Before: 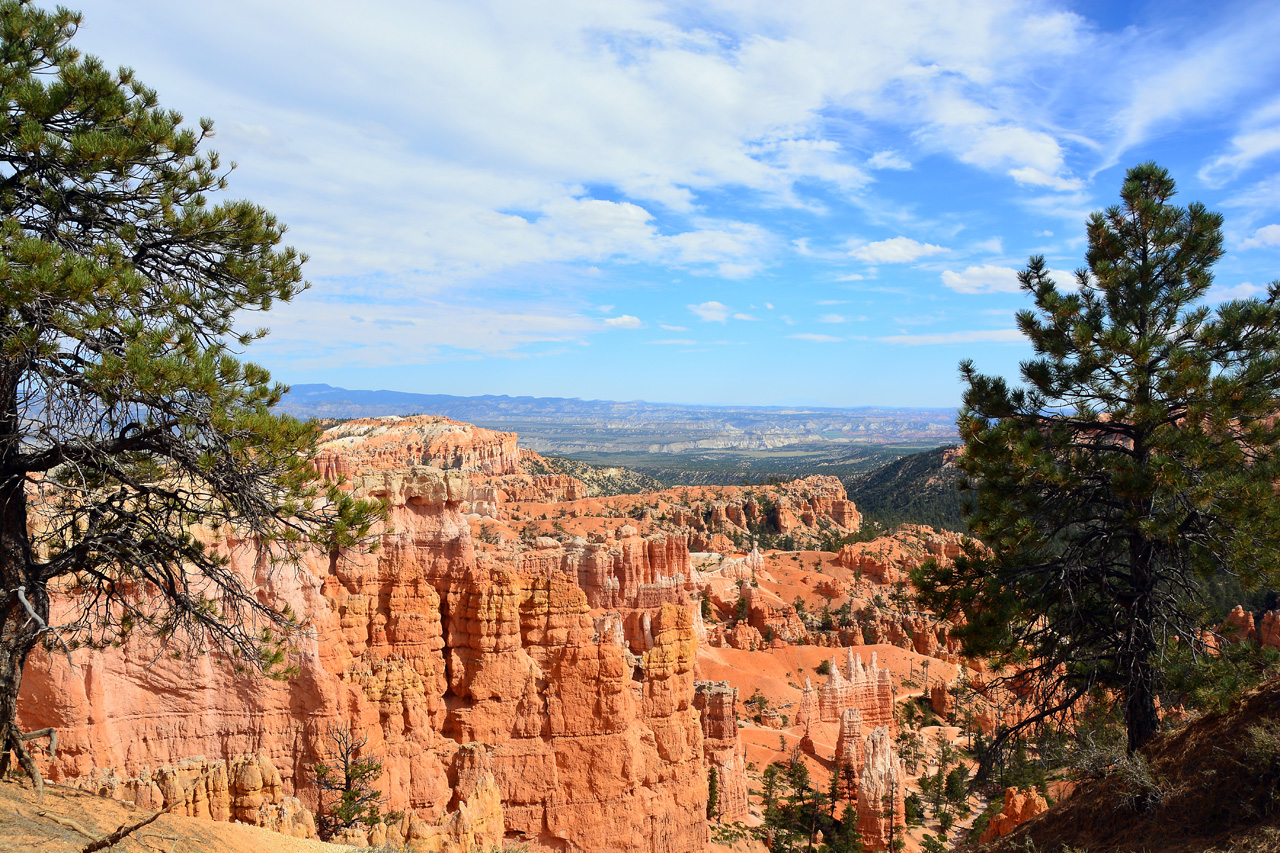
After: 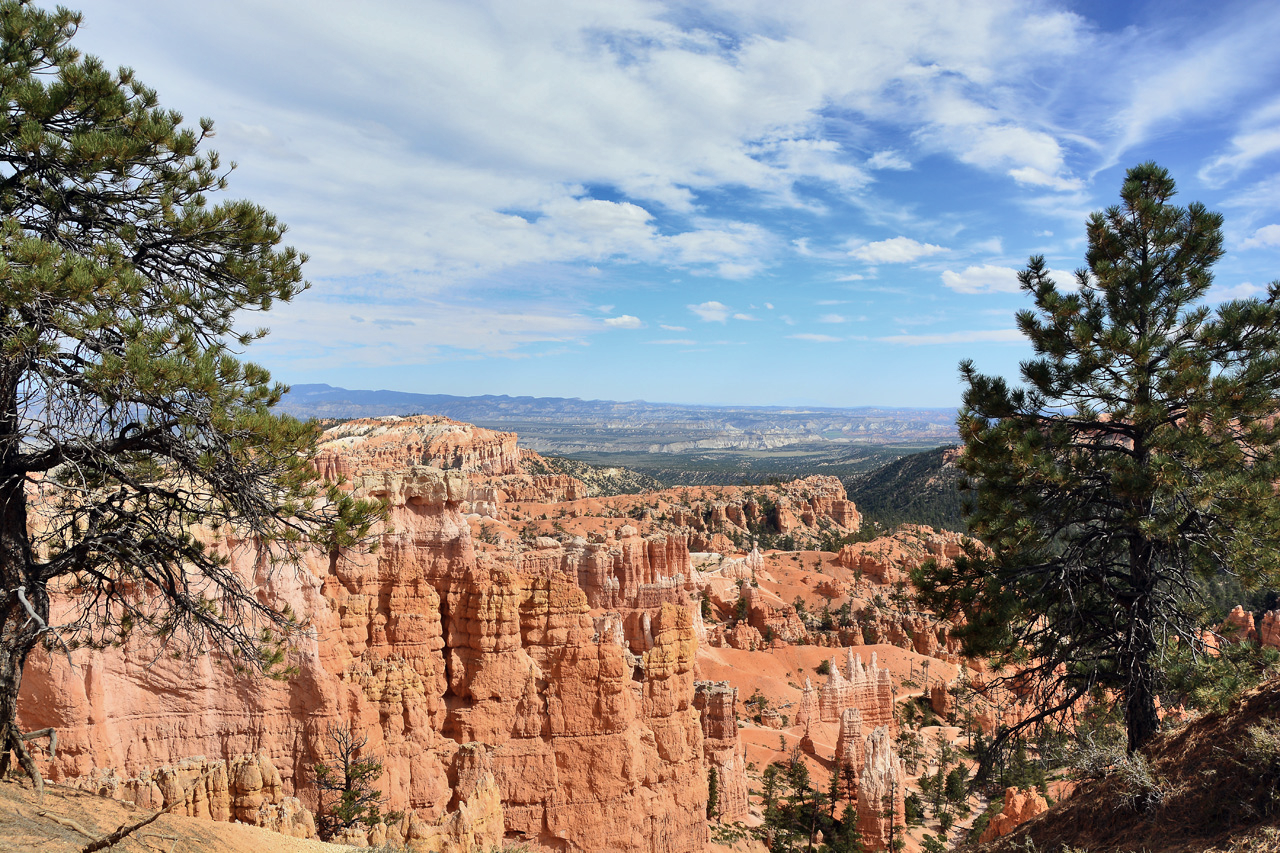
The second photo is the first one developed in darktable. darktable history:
shadows and highlights: shadows 58.6, soften with gaussian
color correction: highlights b* -0.003, saturation 0.778
